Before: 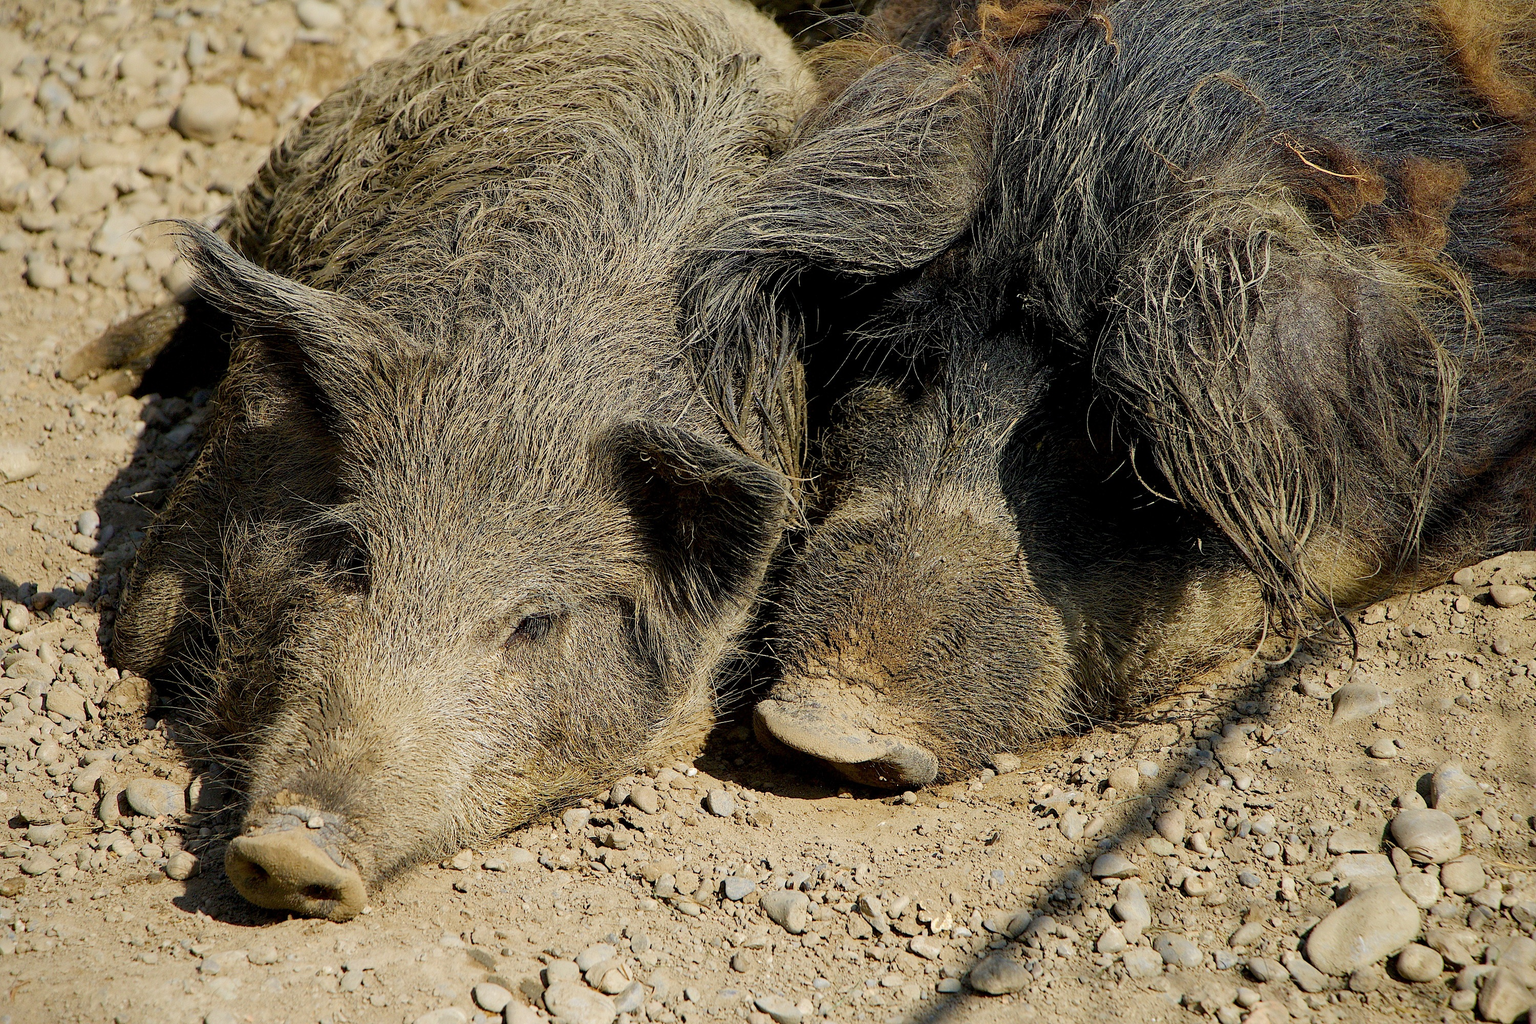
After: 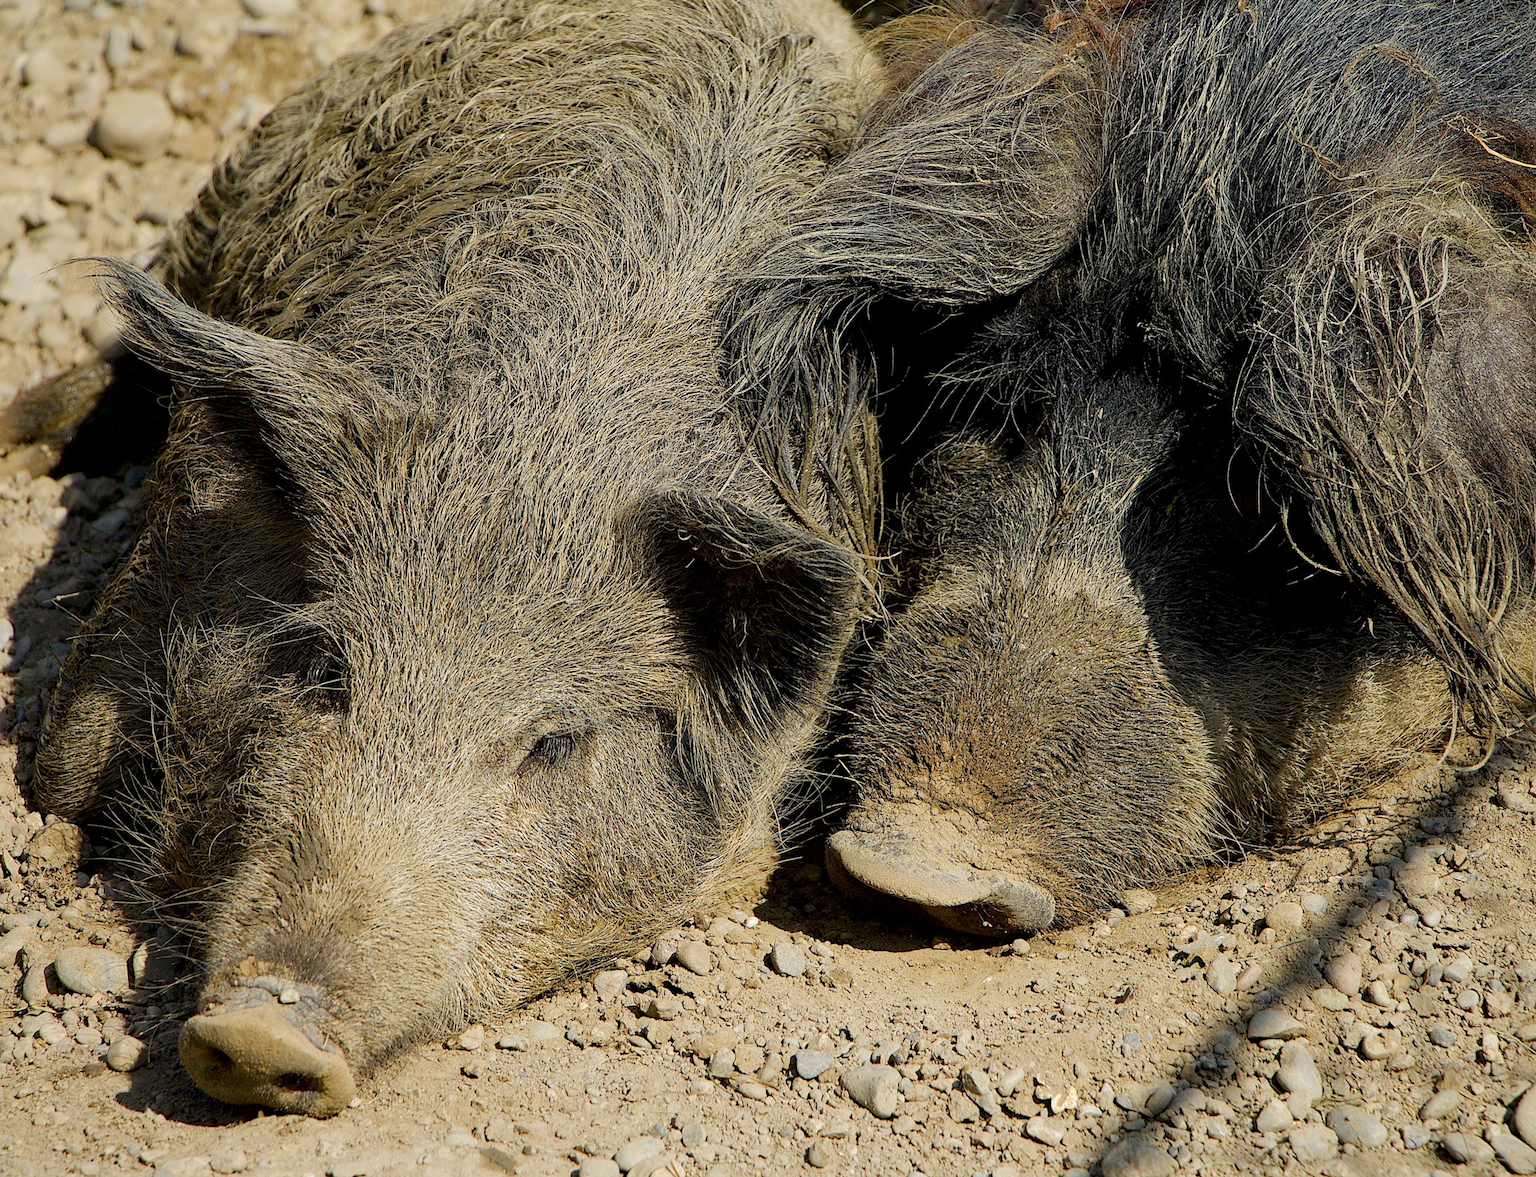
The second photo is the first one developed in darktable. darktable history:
crop and rotate: angle 1.47°, left 4.134%, top 0.747%, right 11.647%, bottom 2.435%
